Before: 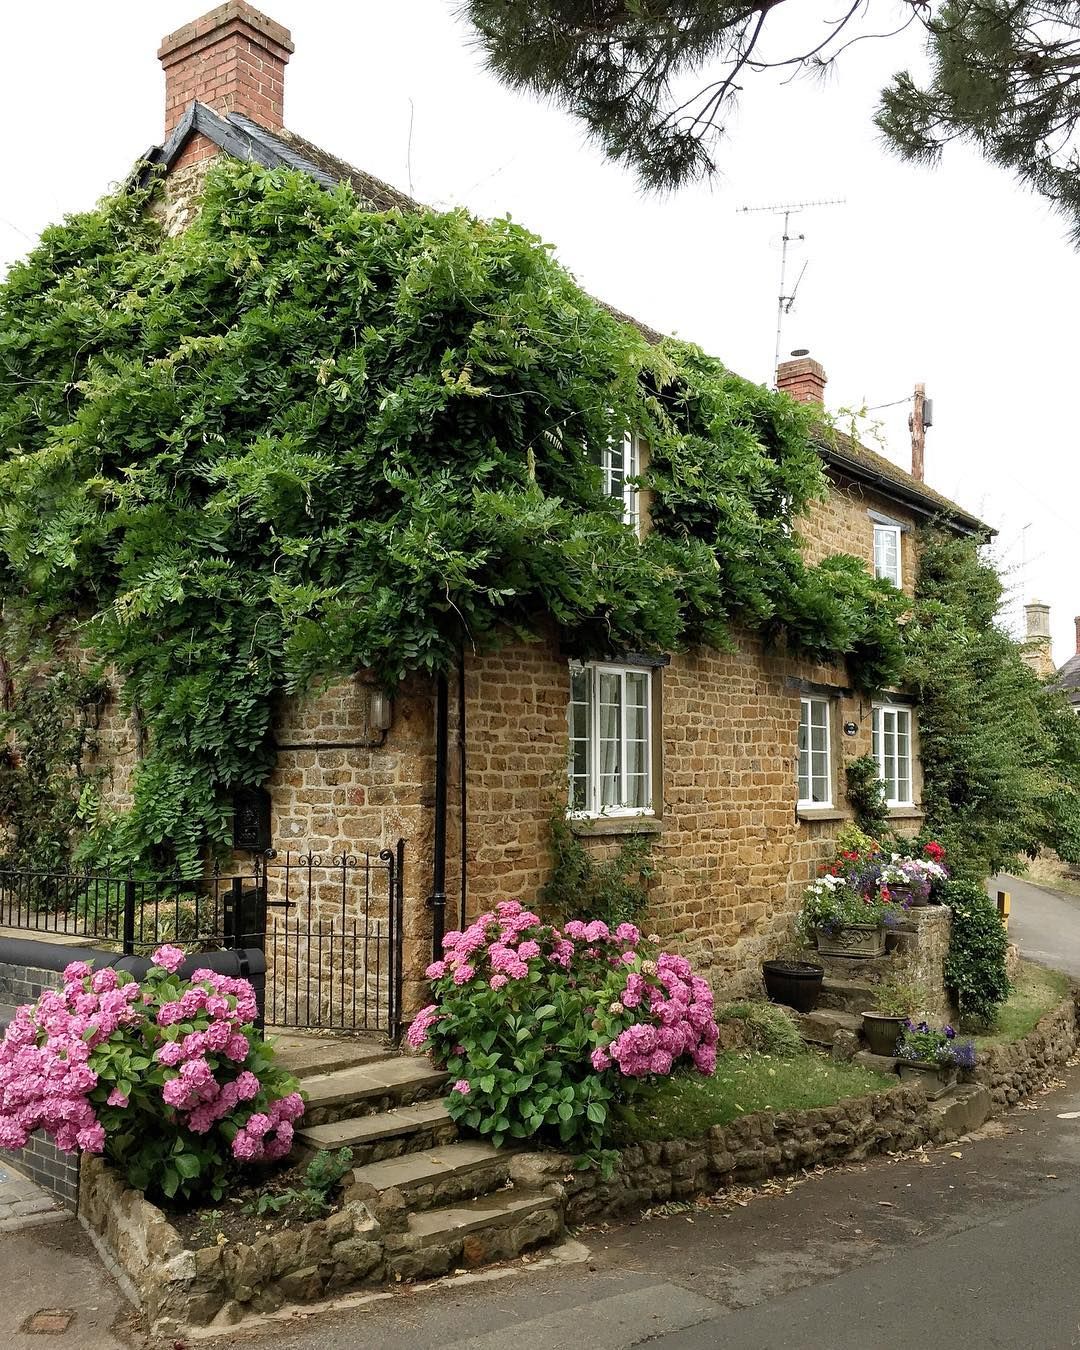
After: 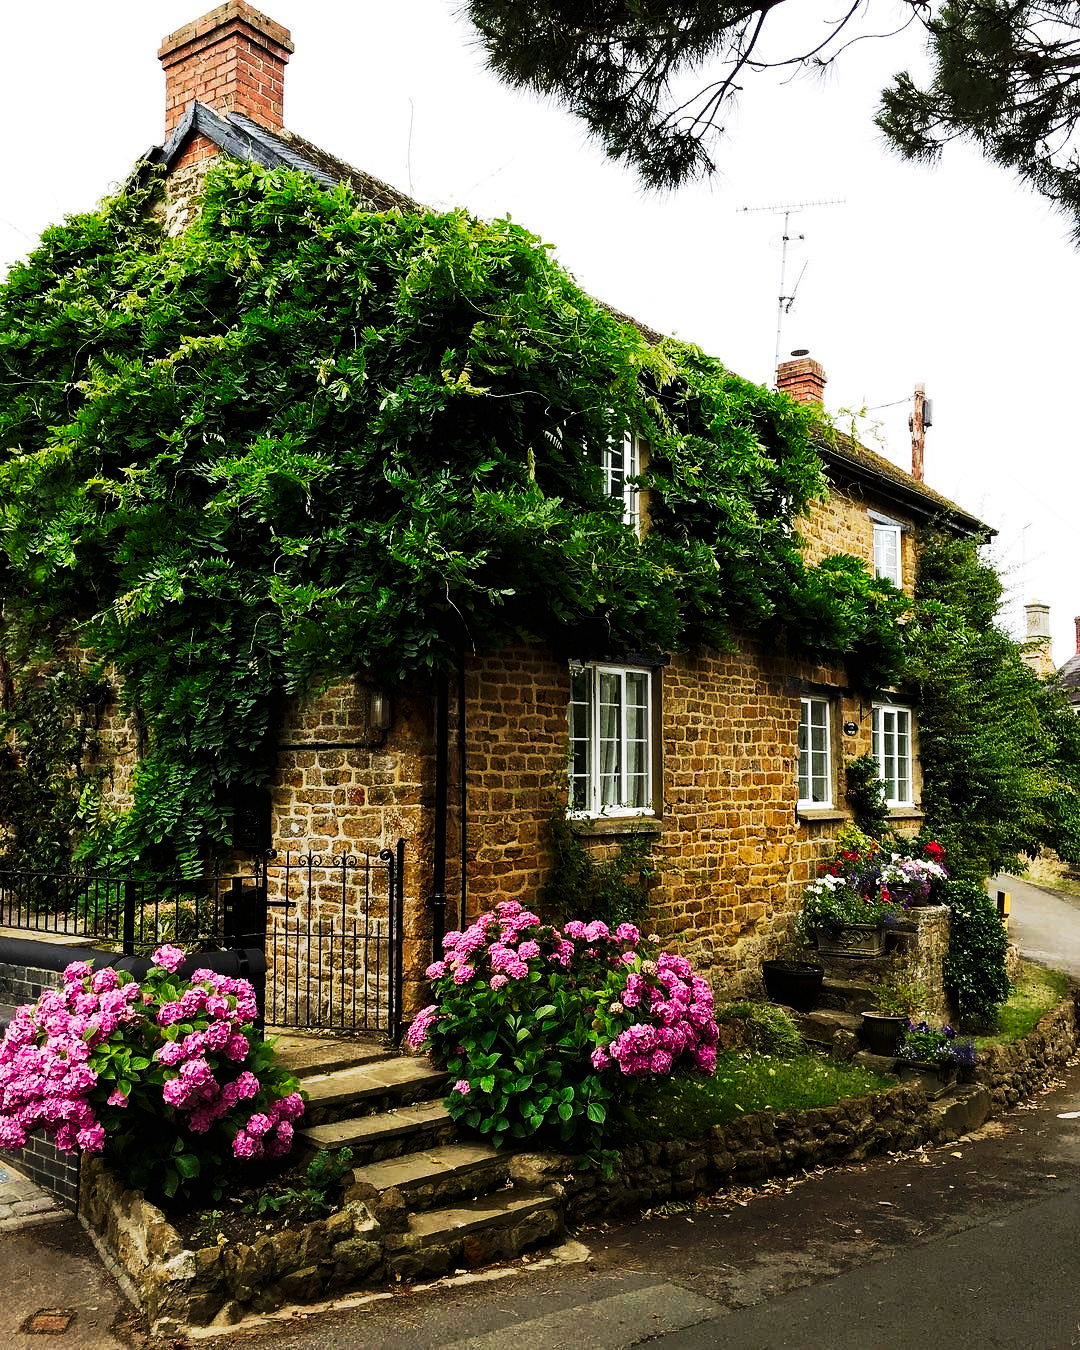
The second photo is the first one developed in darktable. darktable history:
tone curve: curves: ch0 [(0, 0) (0.003, 0.005) (0.011, 0.006) (0.025, 0.004) (0.044, 0.004) (0.069, 0.007) (0.1, 0.014) (0.136, 0.018) (0.177, 0.034) (0.224, 0.065) (0.277, 0.089) (0.335, 0.143) (0.399, 0.219) (0.468, 0.327) (0.543, 0.455) (0.623, 0.63) (0.709, 0.786) (0.801, 0.87) (0.898, 0.922) (1, 1)], preserve colors none
